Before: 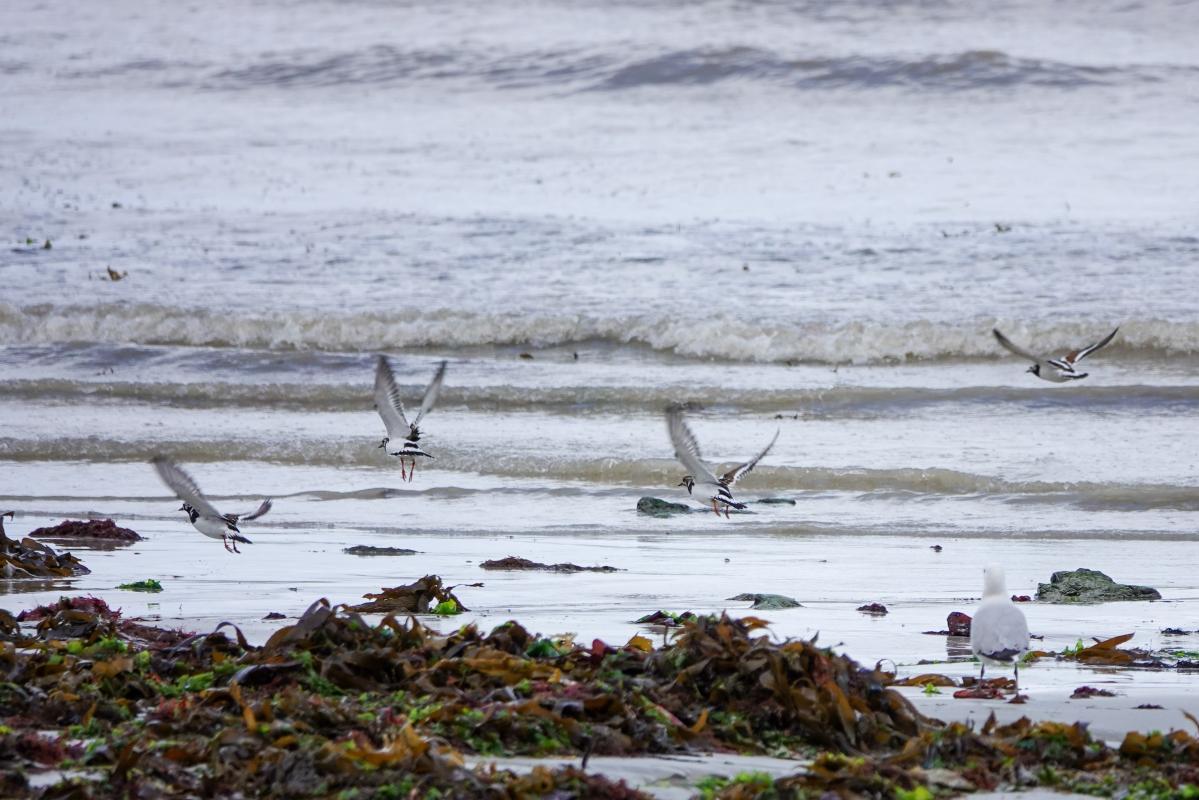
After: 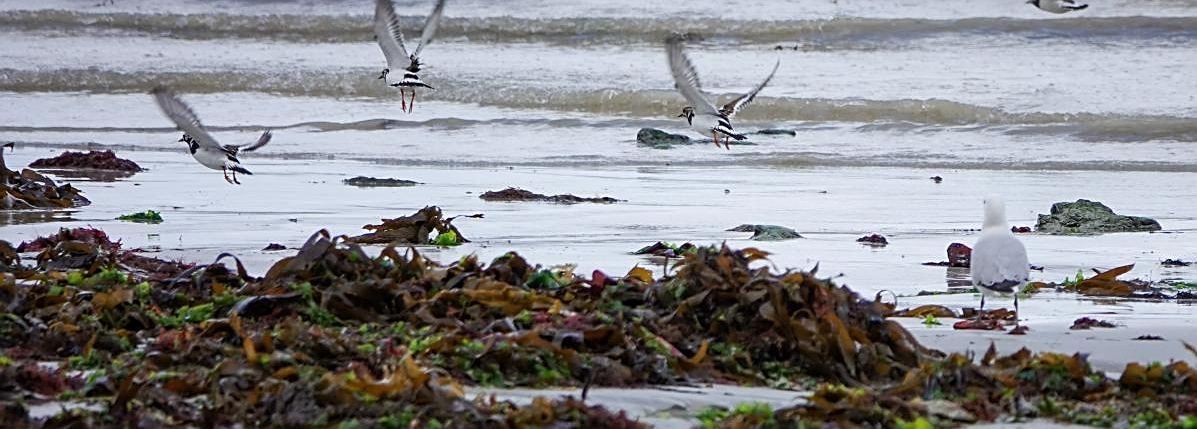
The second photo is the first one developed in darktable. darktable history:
sharpen: on, module defaults
crop and rotate: top 46.331%, right 0.086%
exposure: exposure -0.063 EV, compensate highlight preservation false
